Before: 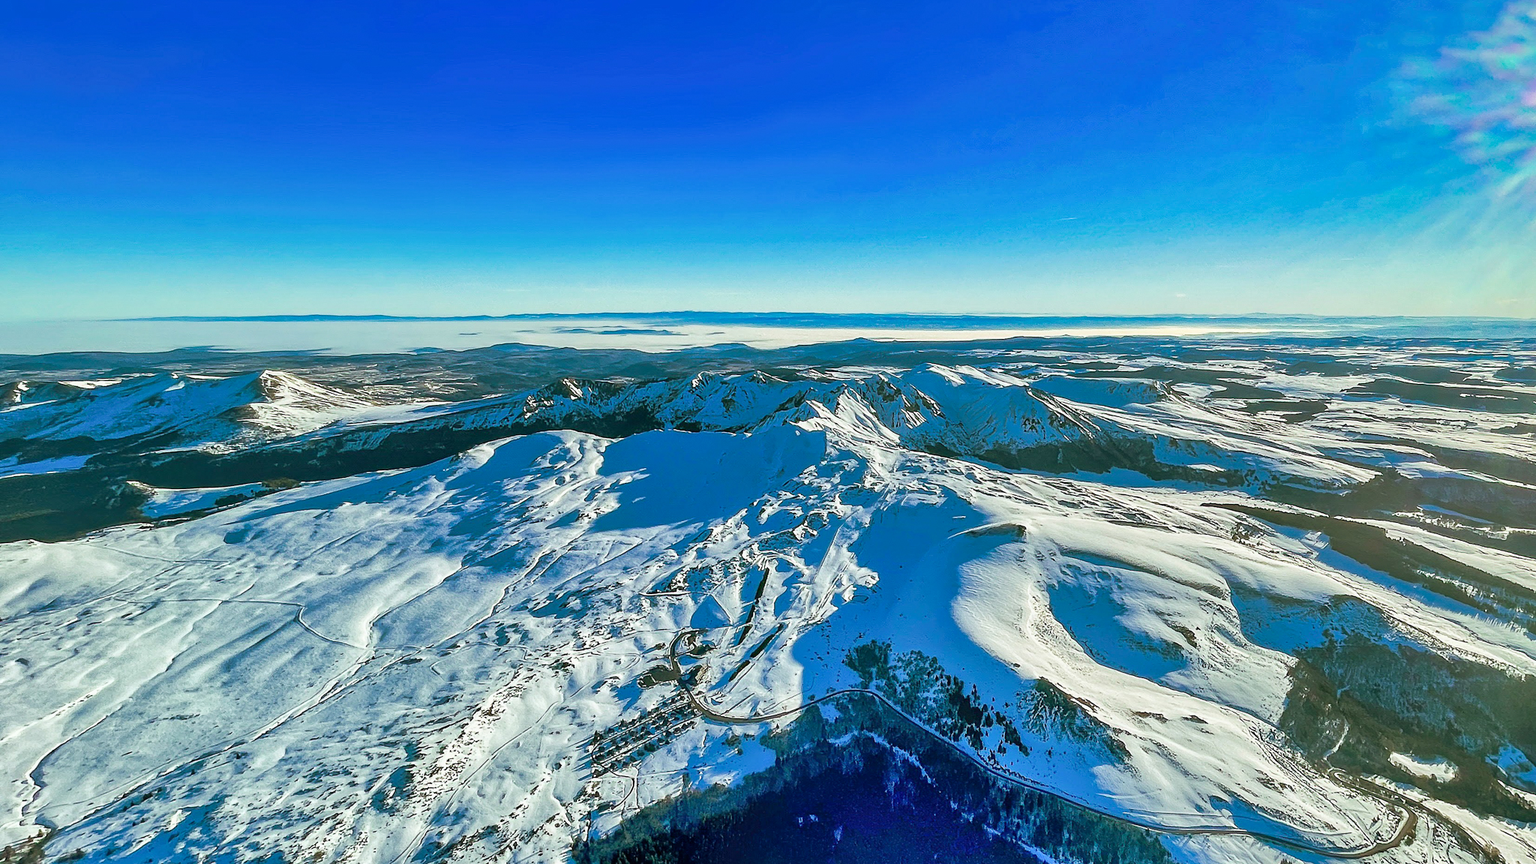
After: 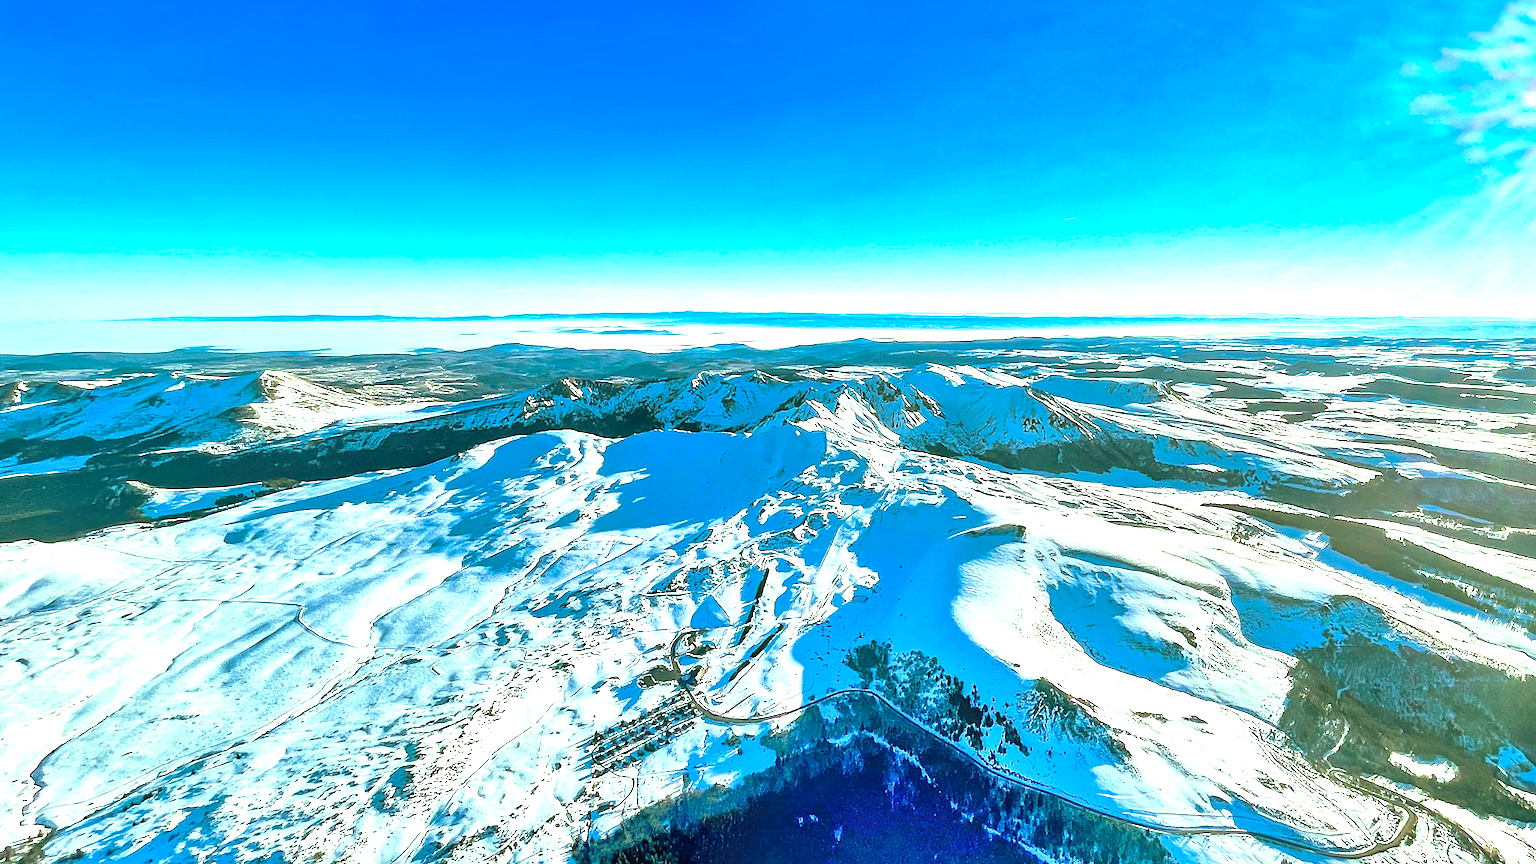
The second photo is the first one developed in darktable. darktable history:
exposure: exposure 1.2 EV, compensate highlight preservation false
color correction: highlights a* -8, highlights b* 3.1
